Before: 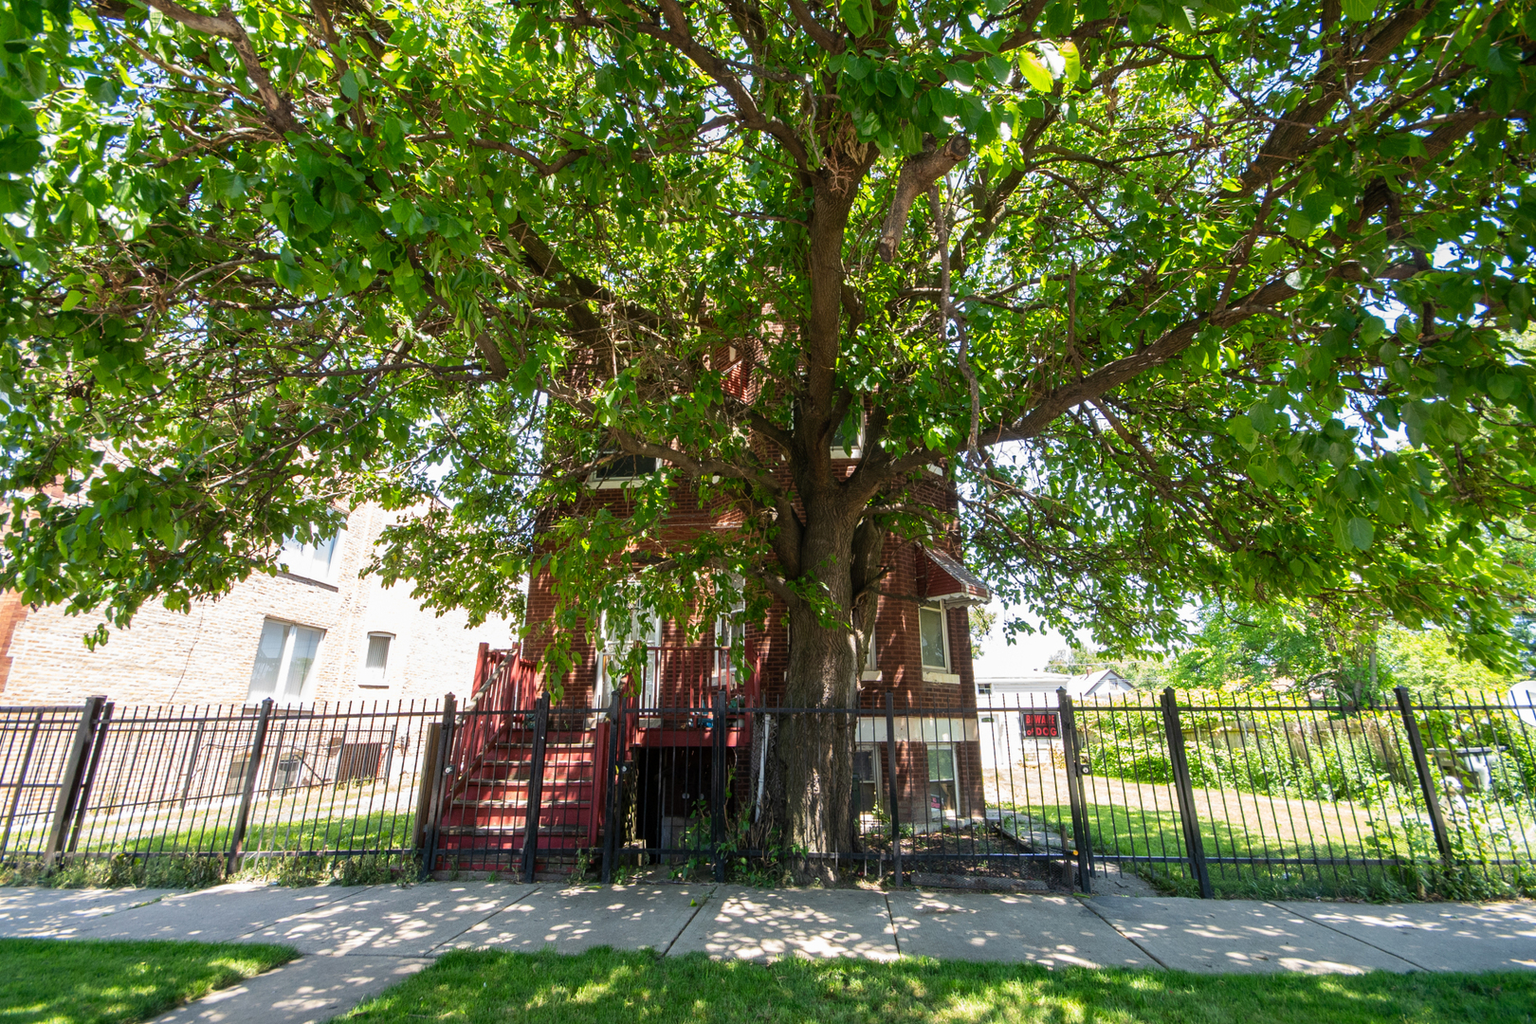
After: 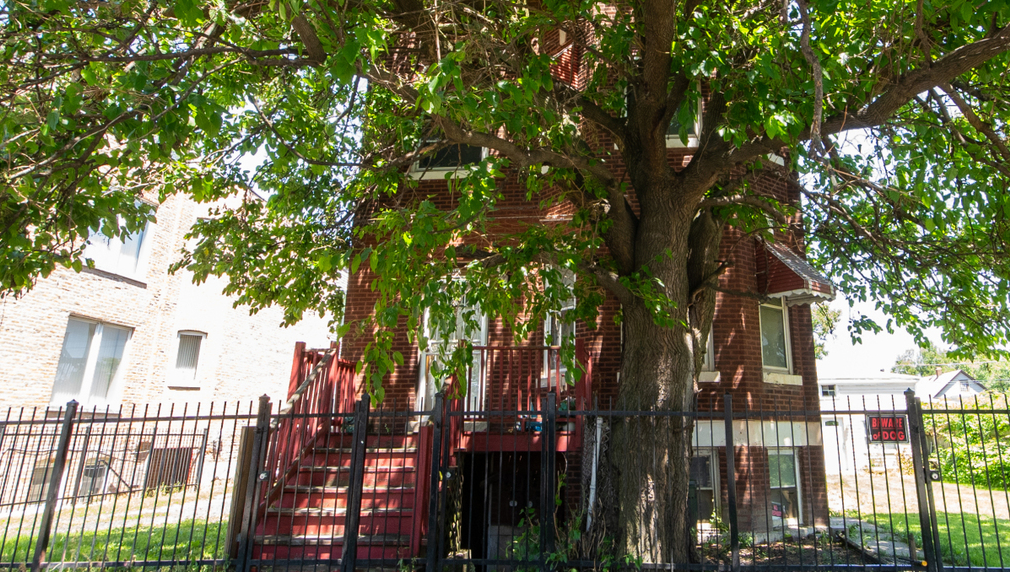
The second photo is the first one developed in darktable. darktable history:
crop: left 13.011%, top 31.123%, right 24.642%, bottom 15.835%
